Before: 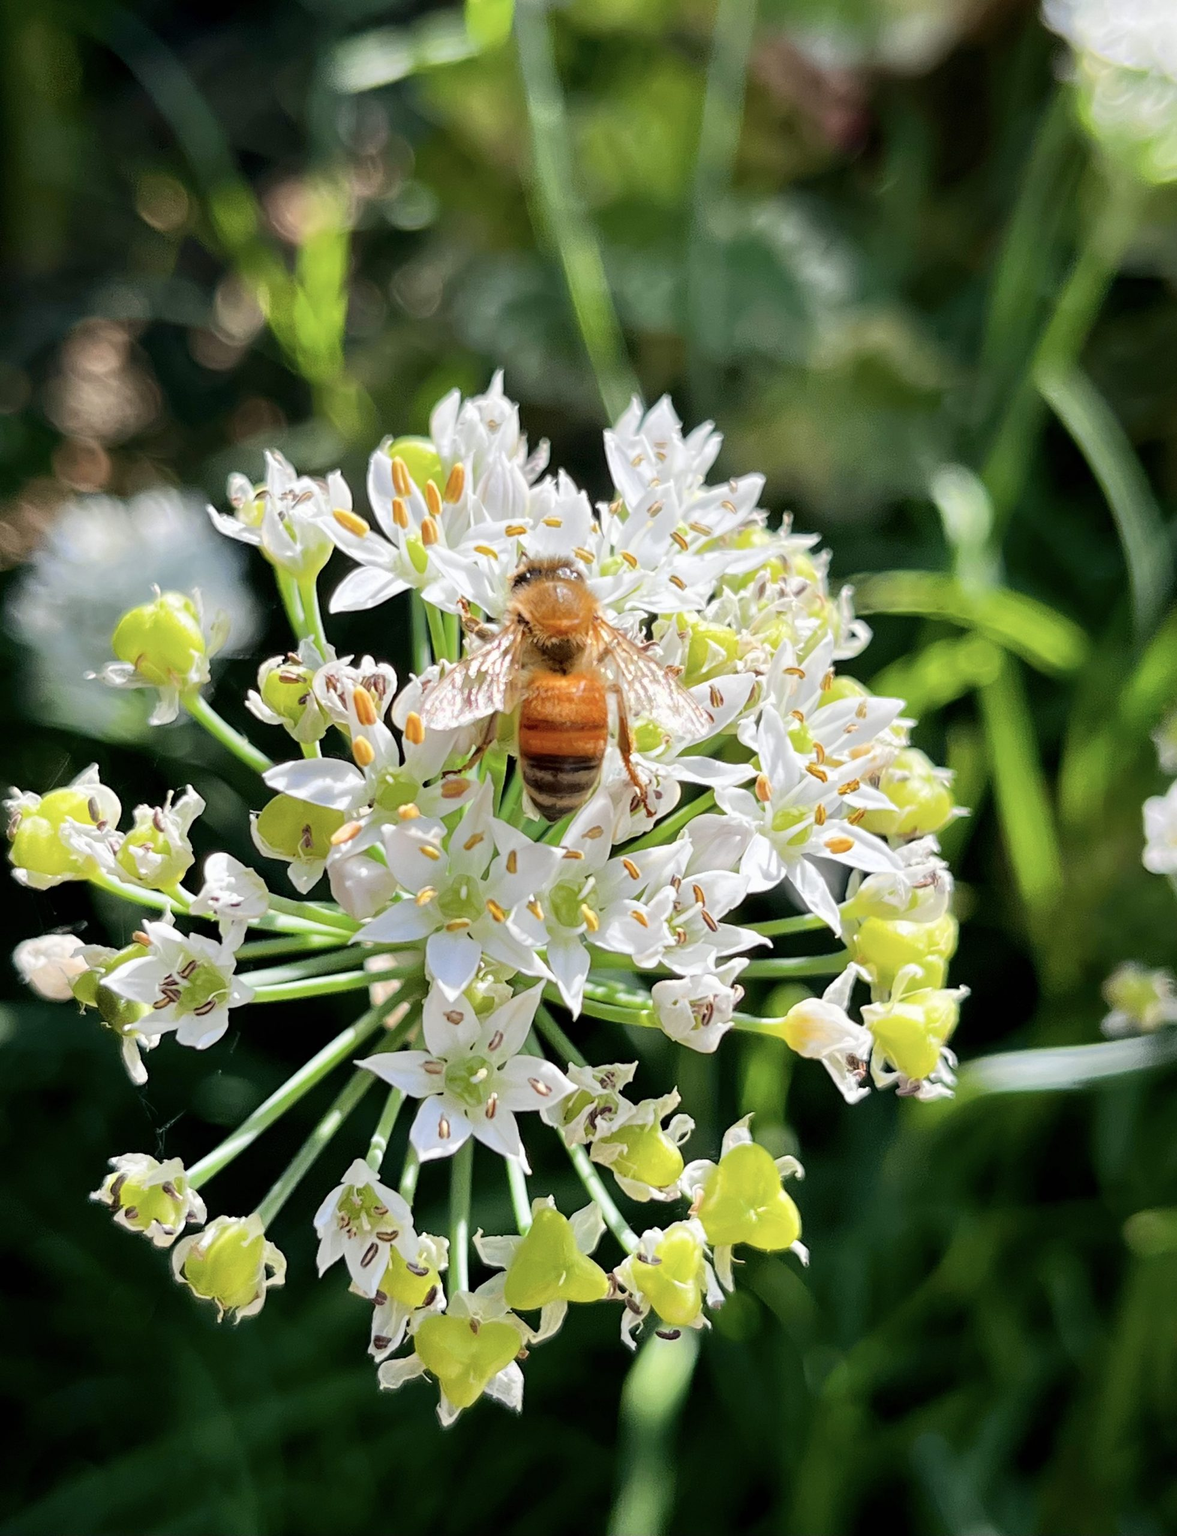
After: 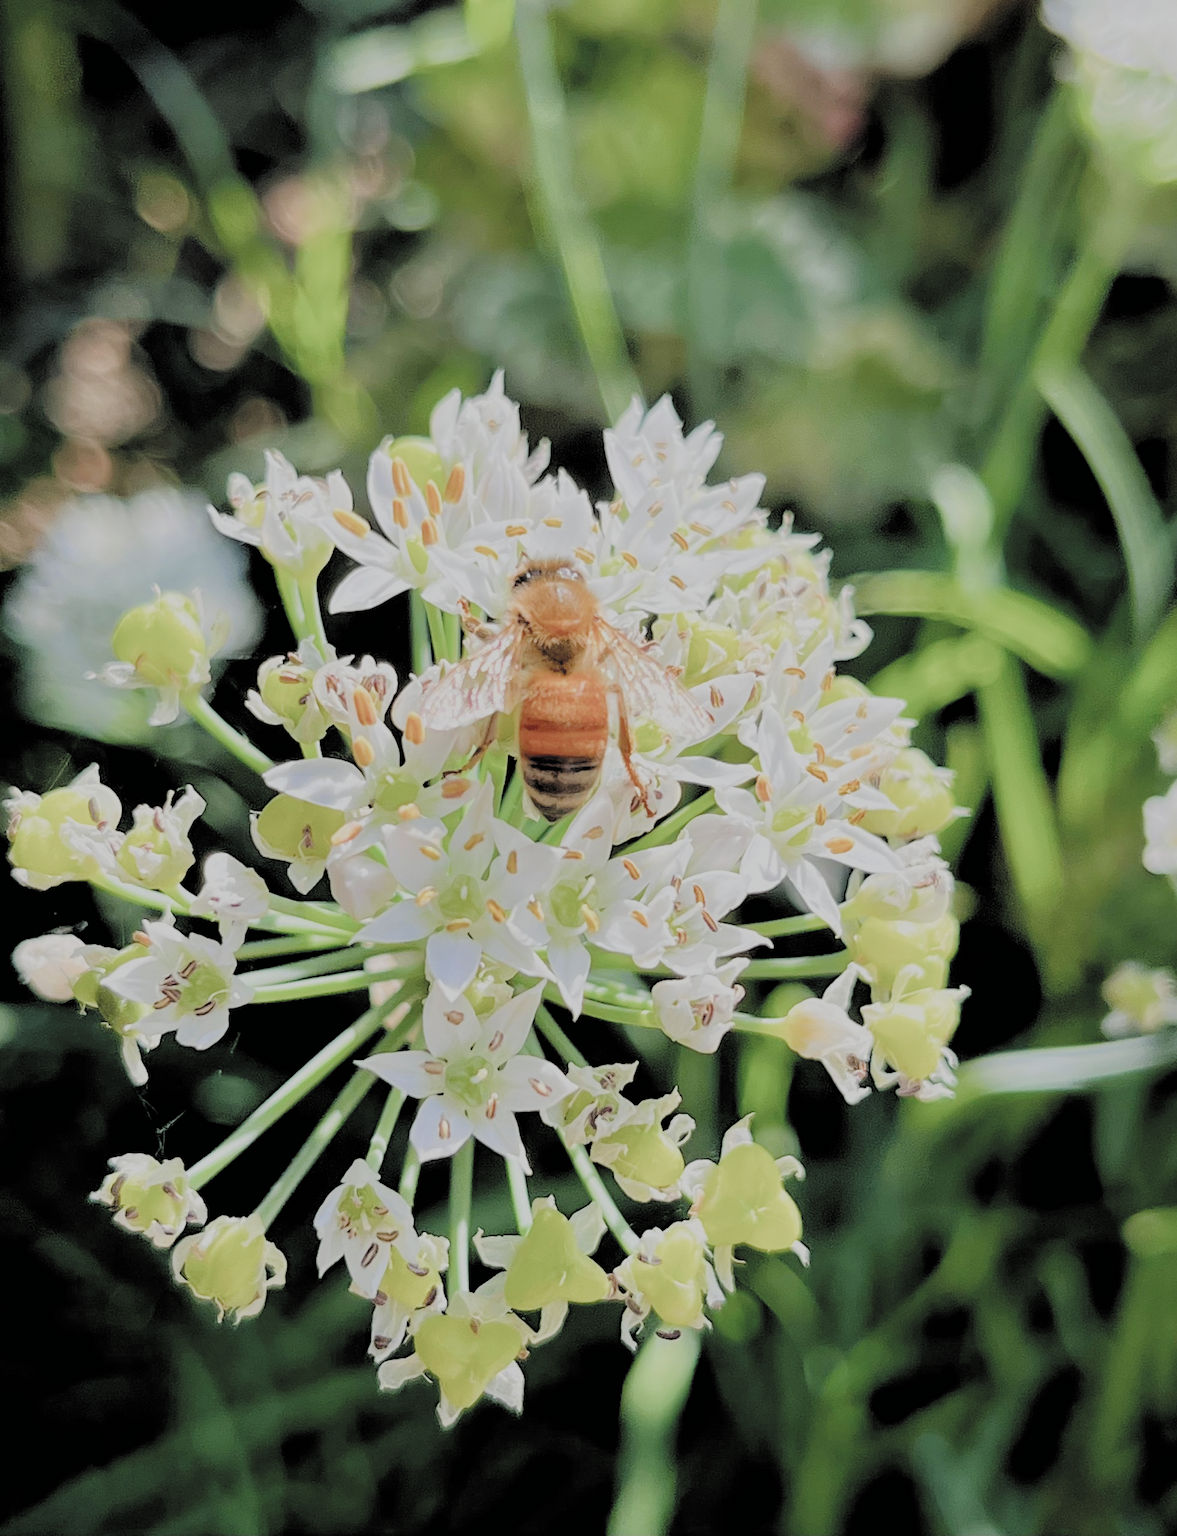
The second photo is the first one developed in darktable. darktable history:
exposure: black level correction 0, exposure 1 EV, compensate highlight preservation false
filmic rgb: black relative exposure -4.49 EV, white relative exposure 6.62 EV, hardness 1.83, contrast 0.501, color science v4 (2020)
color correction: highlights b* -0.038, saturation 0.833
